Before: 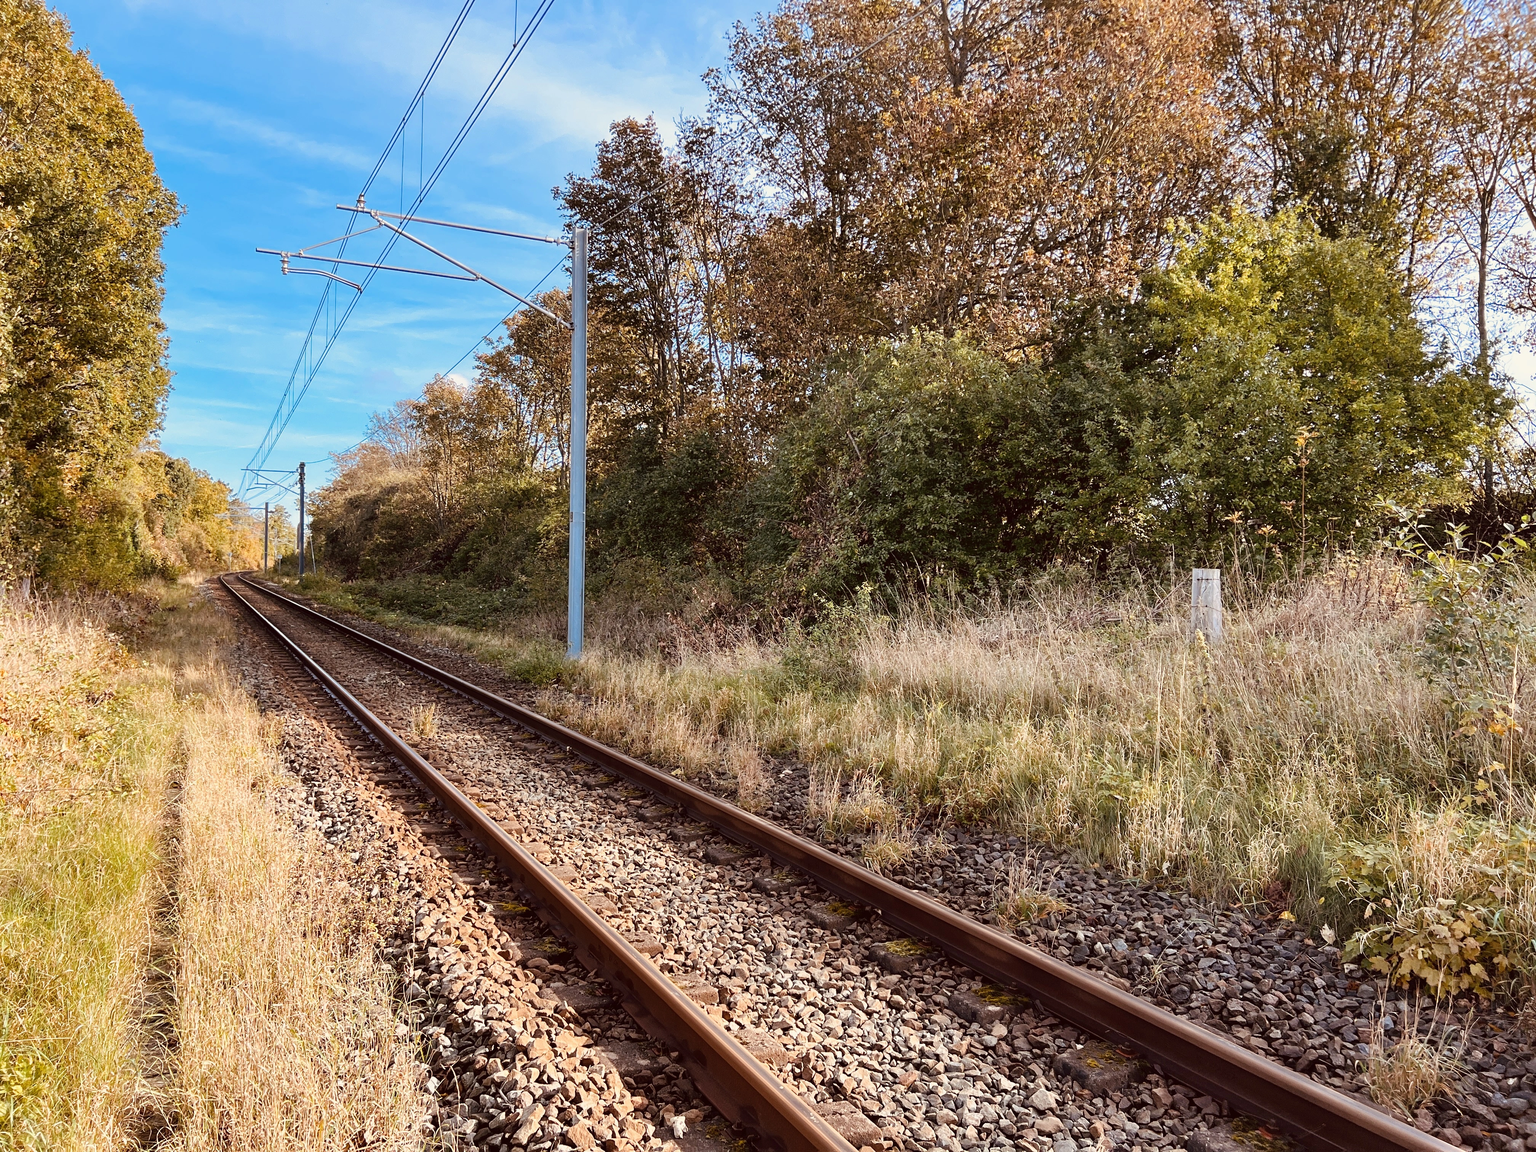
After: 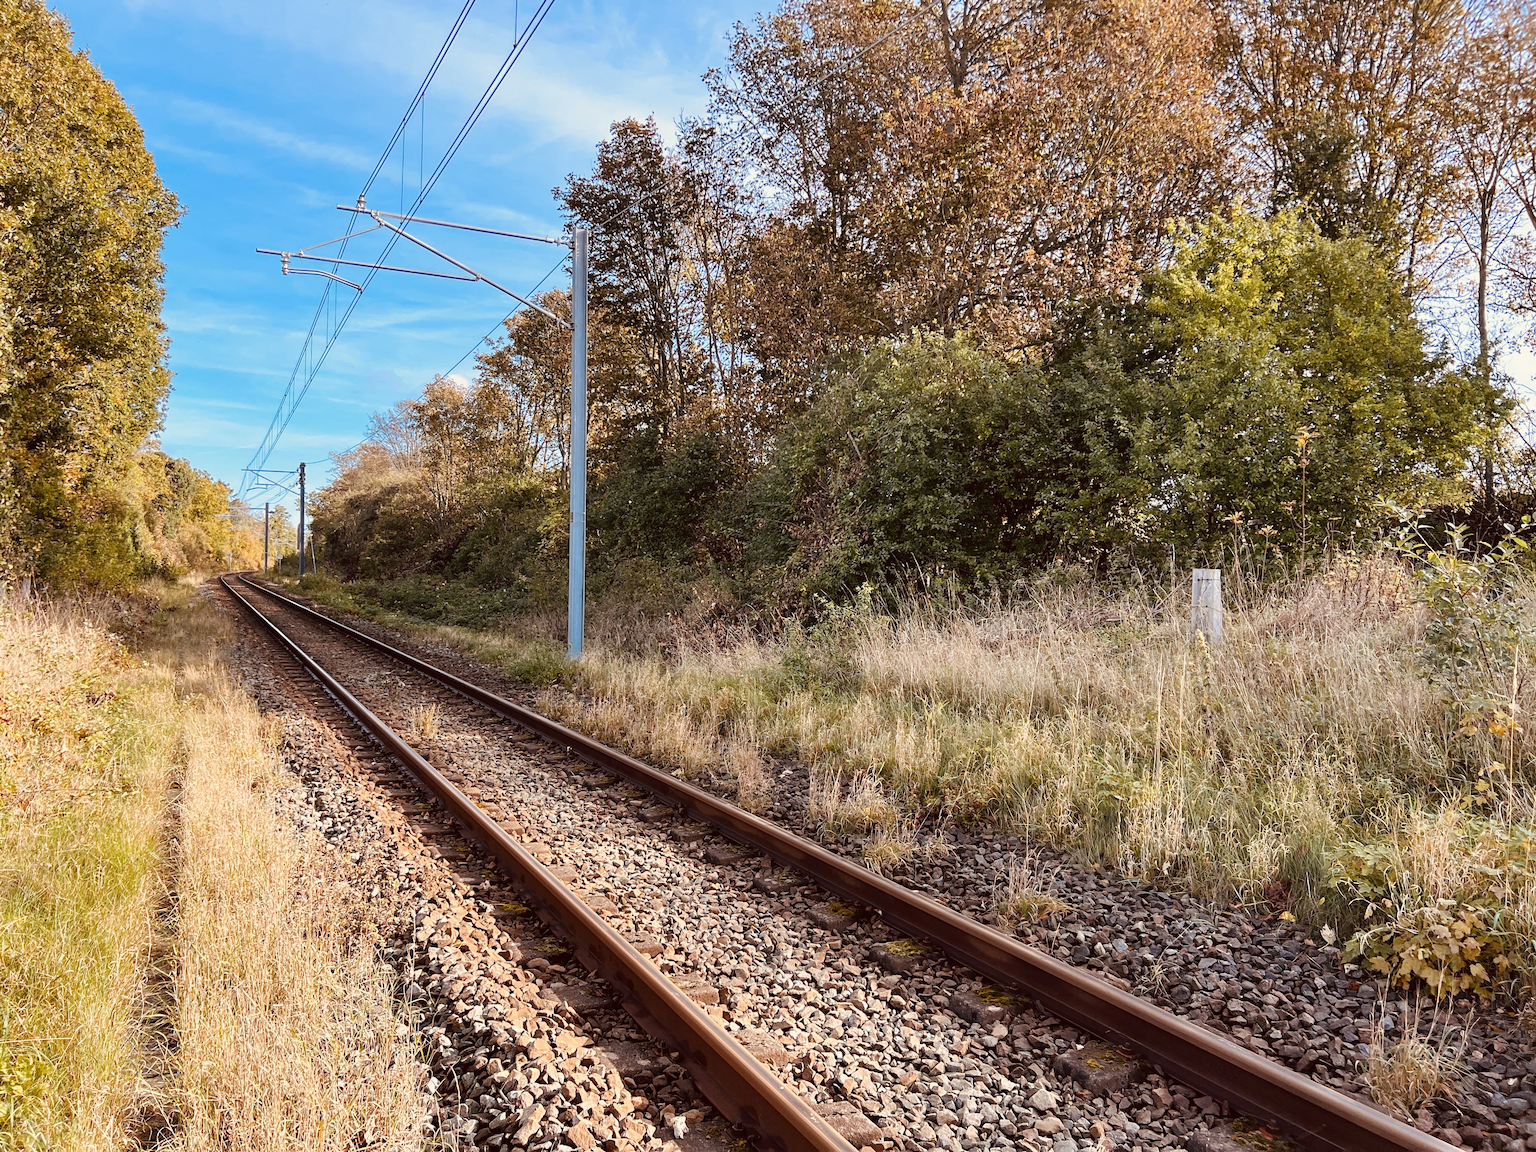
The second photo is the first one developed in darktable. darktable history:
base curve: curves: ch0 [(0, 0) (0.283, 0.295) (1, 1)], exposure shift 0.01, preserve colors none
